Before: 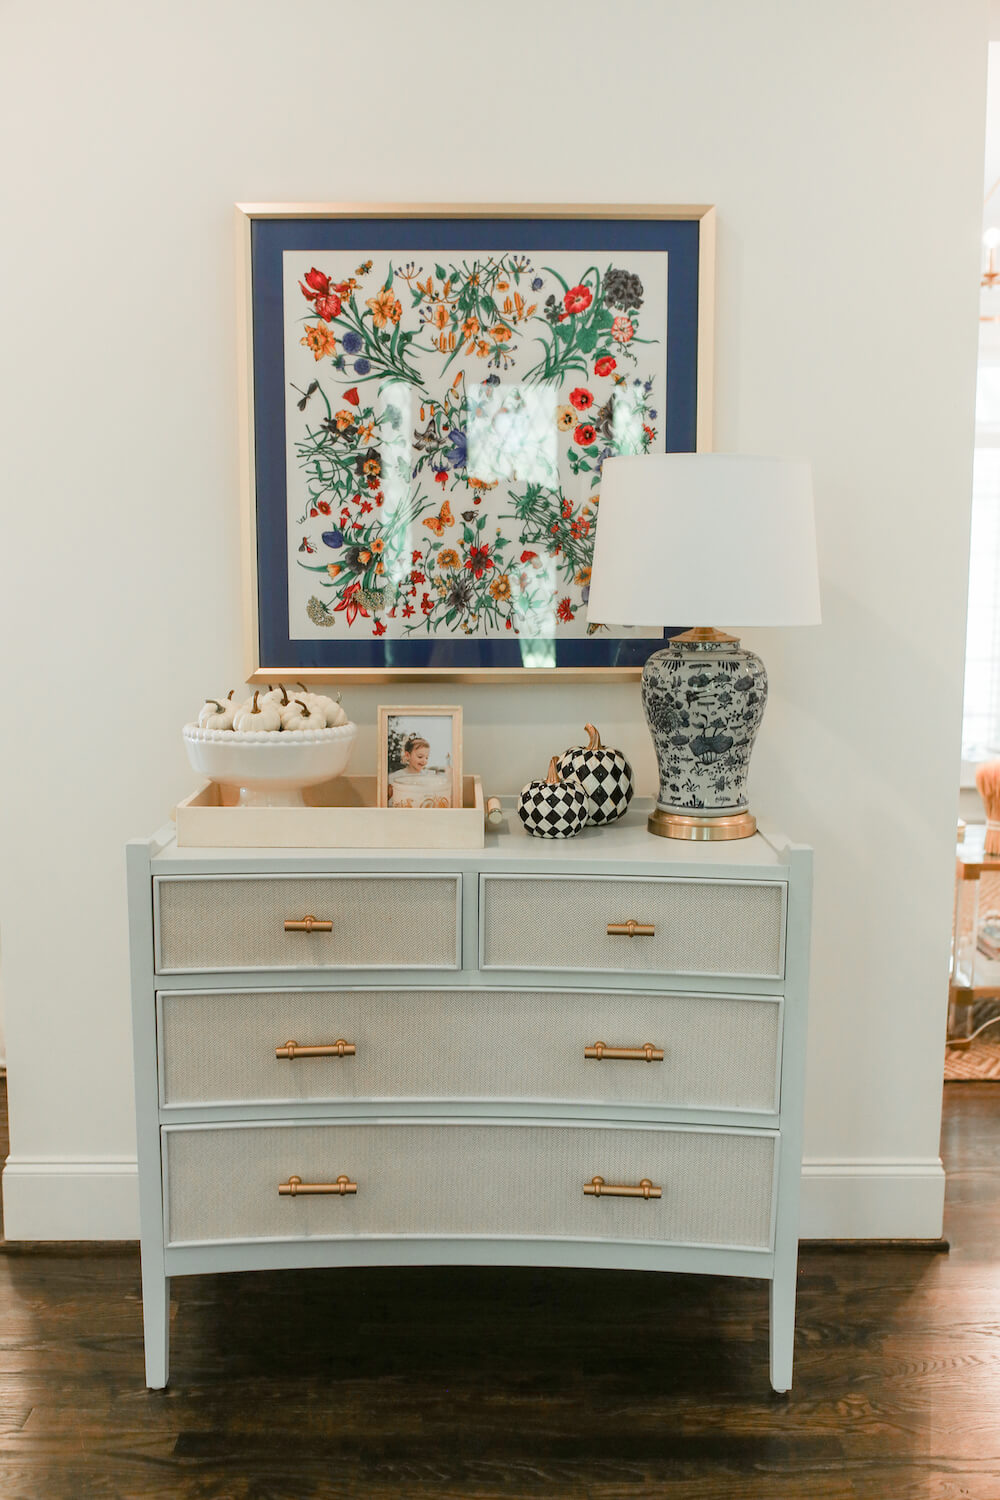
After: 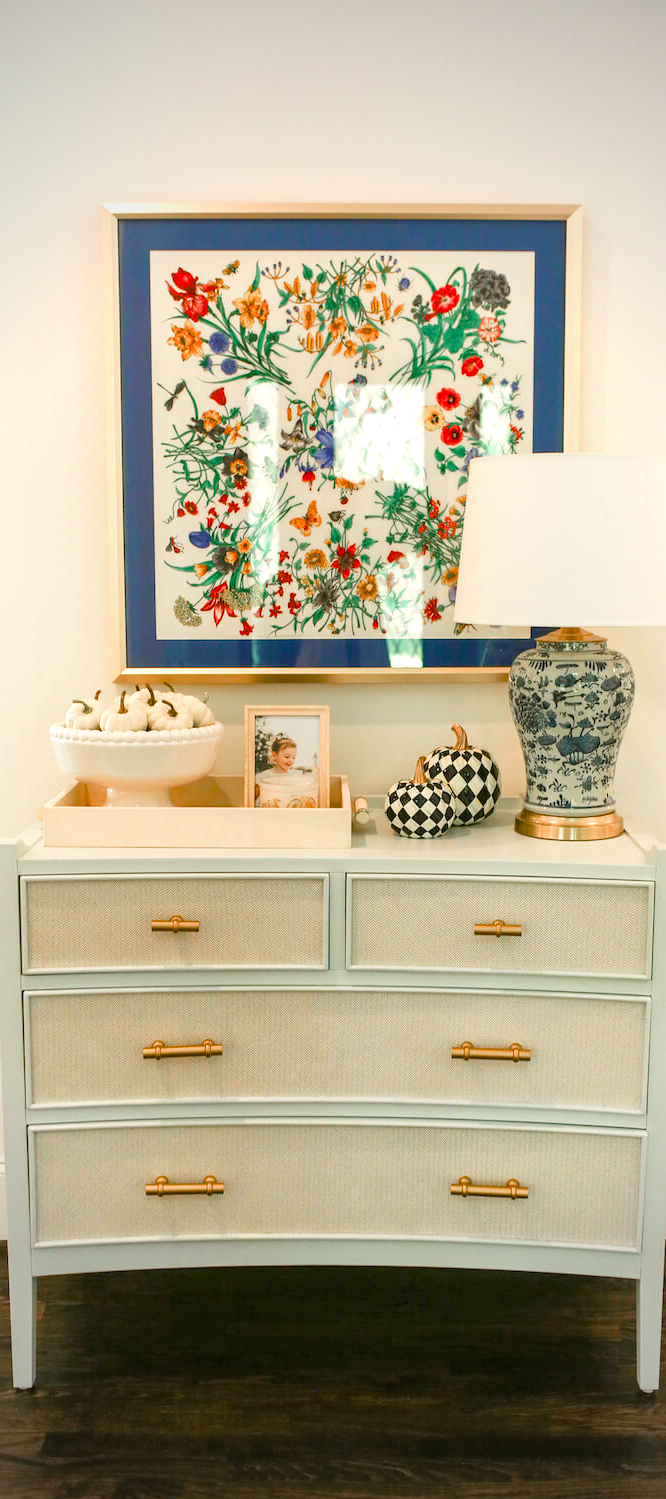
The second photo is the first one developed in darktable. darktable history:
crop and rotate: left 13.369%, right 19.96%
color balance rgb: shadows lift › chroma 0.818%, shadows lift › hue 110.29°, highlights gain › chroma 2.014%, highlights gain › hue 64.56°, perceptual saturation grading › global saturation 20%, perceptual saturation grading › highlights -25.018%, perceptual saturation grading › shadows 49.524%, perceptual brilliance grading › global brilliance 19.35%, contrast -10.217%
velvia: on, module defaults
vignetting: fall-off start 65.55%, width/height ratio 0.88
